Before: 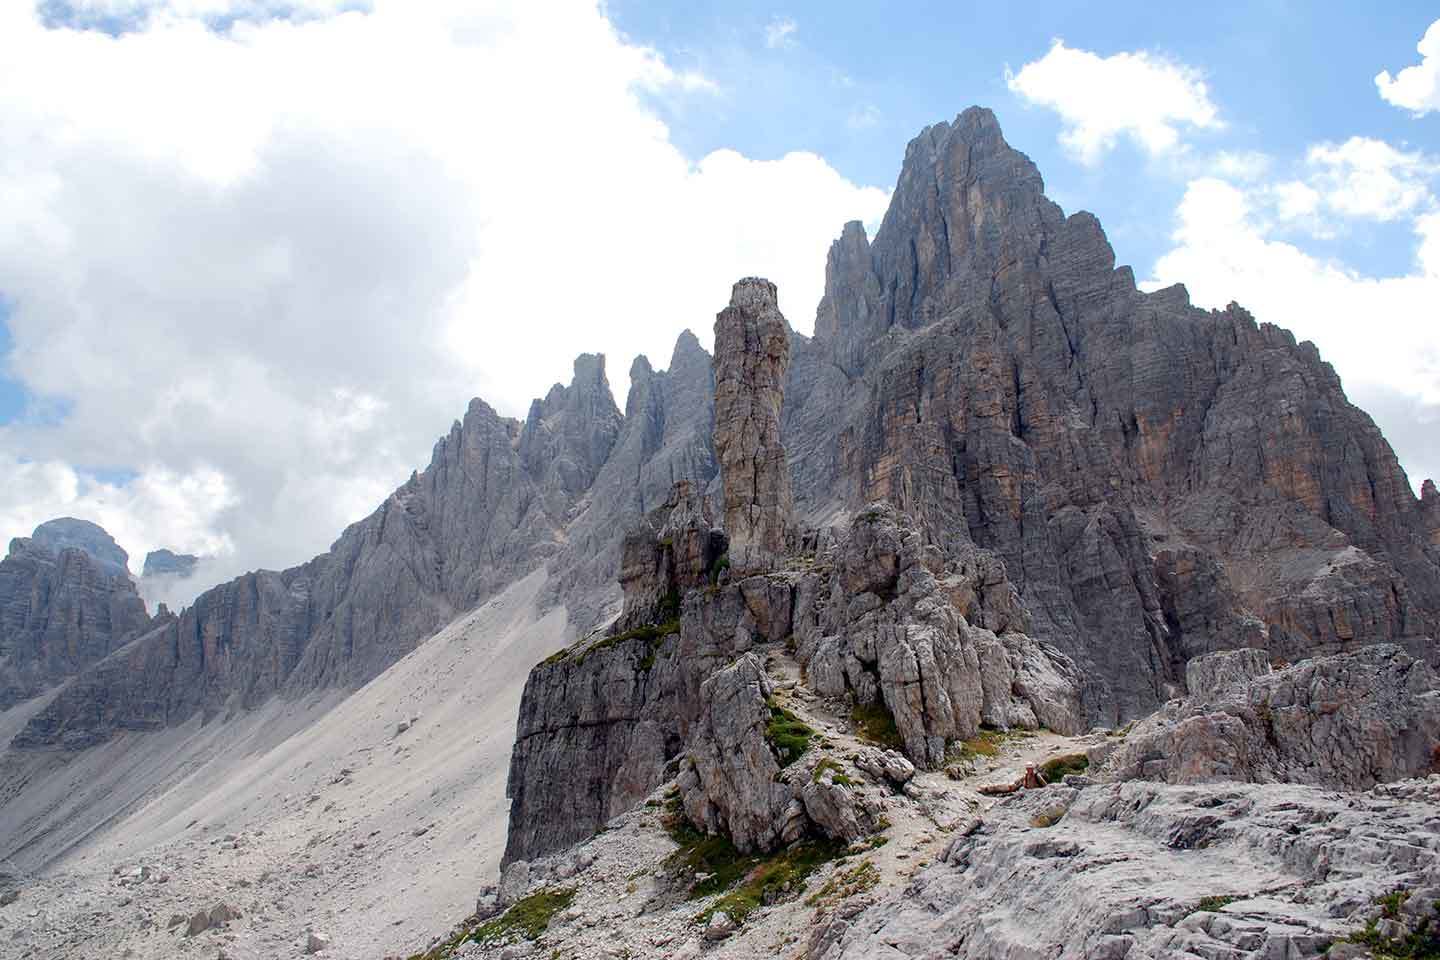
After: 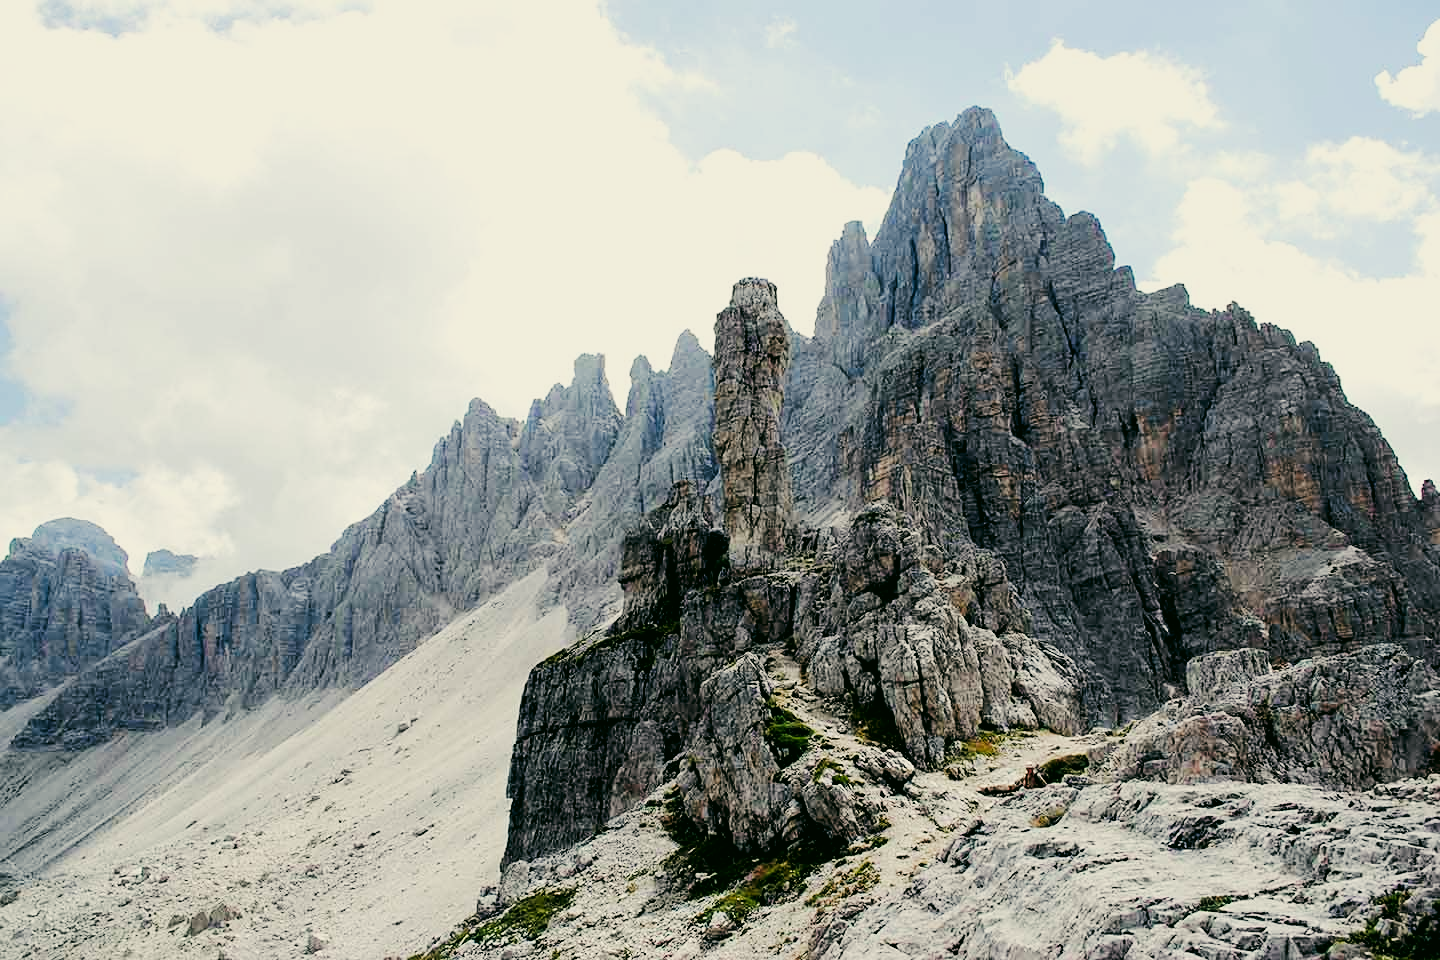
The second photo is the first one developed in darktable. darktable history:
sharpen: amount 0.208
color correction: highlights a* -0.372, highlights b* 9.32, shadows a* -8.88, shadows b* 1.2
filmic rgb: black relative exposure -5.1 EV, white relative exposure 3.52 EV, hardness 3.18, contrast 1.198, highlights saturation mix -49.94%
tone curve: curves: ch0 [(0, 0) (0.071, 0.06) (0.253, 0.242) (0.437, 0.498) (0.55, 0.644) (0.657, 0.749) (0.823, 0.876) (1, 0.99)]; ch1 [(0, 0) (0.346, 0.307) (0.408, 0.369) (0.453, 0.457) (0.476, 0.489) (0.502, 0.493) (0.521, 0.515) (0.537, 0.531) (0.612, 0.641) (0.676, 0.728) (1, 1)]; ch2 [(0, 0) (0.346, 0.34) (0.434, 0.46) (0.485, 0.494) (0.5, 0.494) (0.511, 0.504) (0.537, 0.551) (0.579, 0.599) (0.625, 0.686) (1, 1)], preserve colors none
